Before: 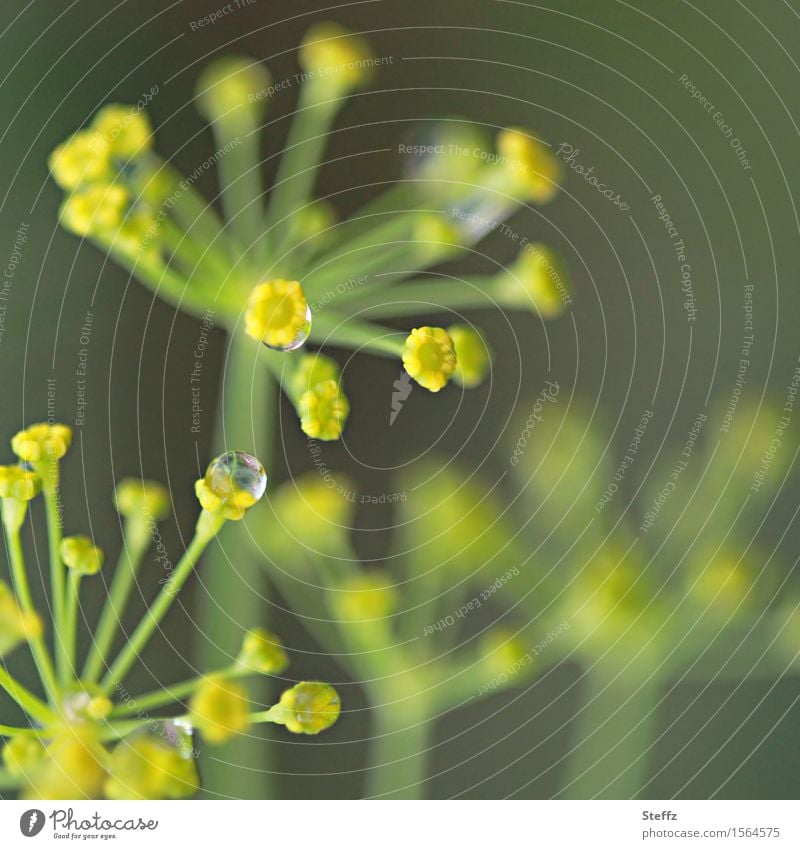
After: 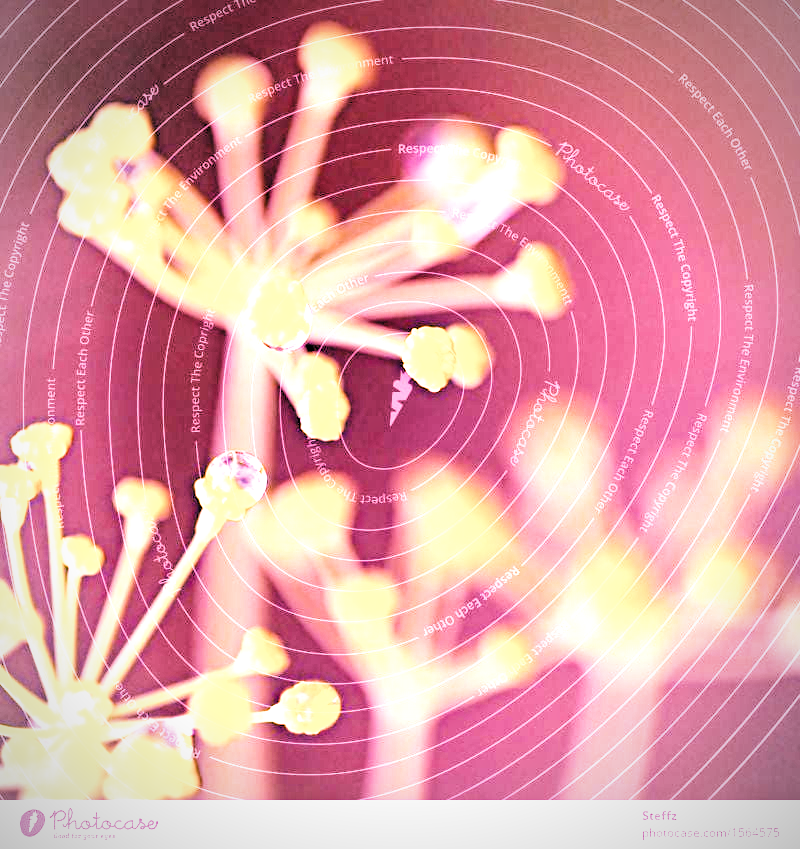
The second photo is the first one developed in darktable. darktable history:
raw chromatic aberrations: on, module defaults
color balance rgb: perceptual saturation grading › global saturation 25%, perceptual brilliance grading › mid-tones 10%, perceptual brilliance grading › shadows 15%, global vibrance 20%
filmic rgb: black relative exposure -7.65 EV, white relative exposure 4.56 EV, hardness 3.61
highlight reconstruction: method reconstruct color, iterations 1, diameter of reconstruction 64 px
hot pixels: on, module defaults
lens correction: scale 1.01, crop 1, focal 85, aperture 2.8, distance 10.02, camera "Canon EOS RP", lens "Canon RF 85mm F2 MACRO IS STM"
raw denoise: x [[0, 0.25, 0.5, 0.75, 1] ×4]
tone equalizer: on, module defaults
white balance: red 2.004, blue 1.654
levels: mode automatic, black 0.023%, white 99.97%, levels [0.062, 0.494, 0.925]
velvia: strength 15% | blend: blend mode lighten, opacity 100%; mask: uniform (no mask)
local contrast: highlights 100%, shadows 100%, detail 120%, midtone range 0.2
contrast brightness saturation: contrast 0.2, brightness 0.16, saturation 0.22
filmic: grey point source 18, black point source -8.65, white point source 2.45, grey point target 18, white point target 100, output power 2.2, latitude stops 2, contrast 1.5, saturation 100, global saturation 100
haze removal: strength 0.29, distance 0.25, compatibility mode true, adaptive false
vibrance: on, module defaults
vignetting: fall-off radius 60.92%
exposure: black level correction -0.002, exposure 1.35 EV, compensate highlight preservation false
